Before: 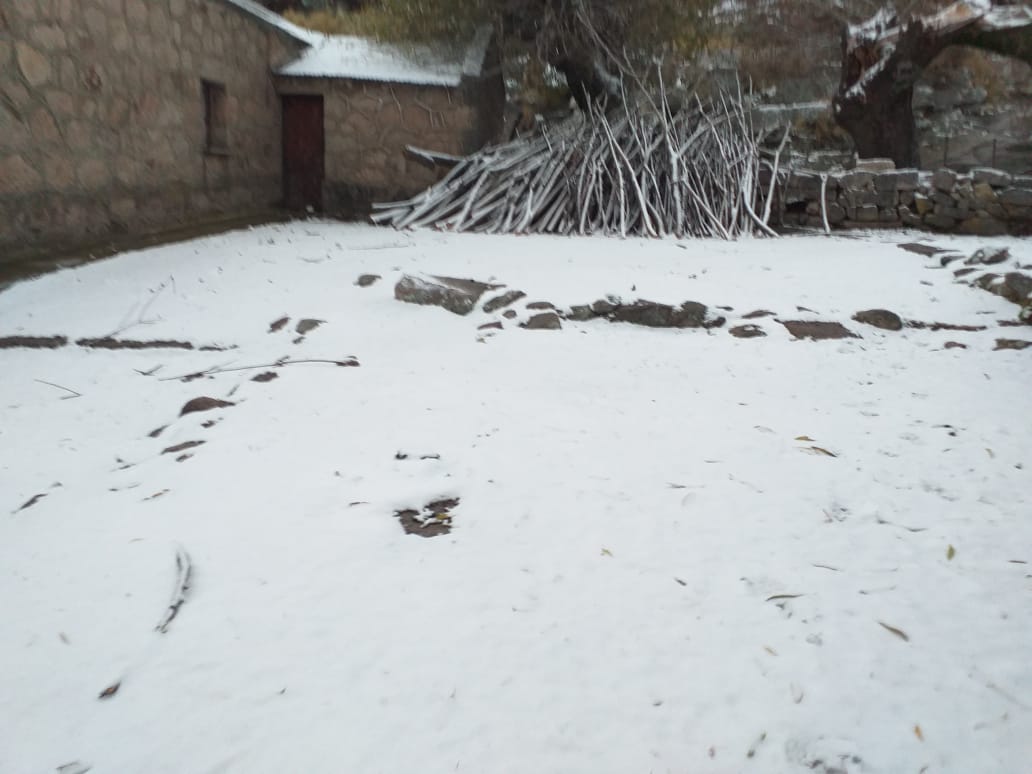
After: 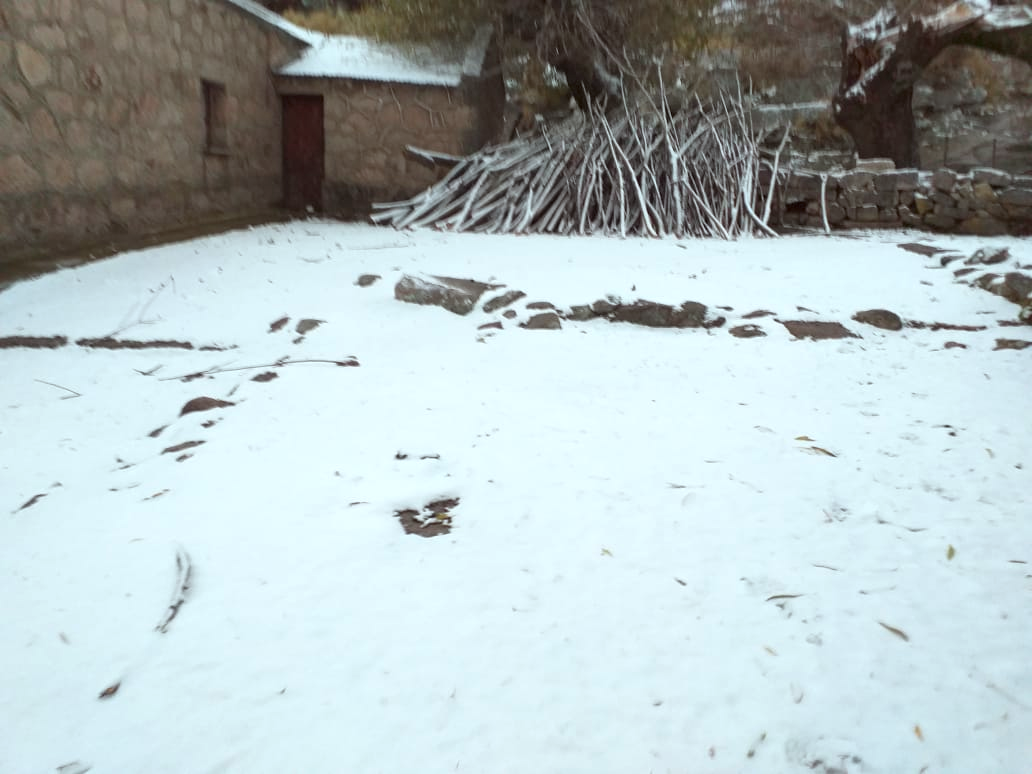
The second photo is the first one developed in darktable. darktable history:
exposure: black level correction 0.001, exposure 0.298 EV, compensate exposure bias true, compensate highlight preservation false
color correction: highlights a* -5.12, highlights b* -3.36, shadows a* 3.92, shadows b* 4.38
